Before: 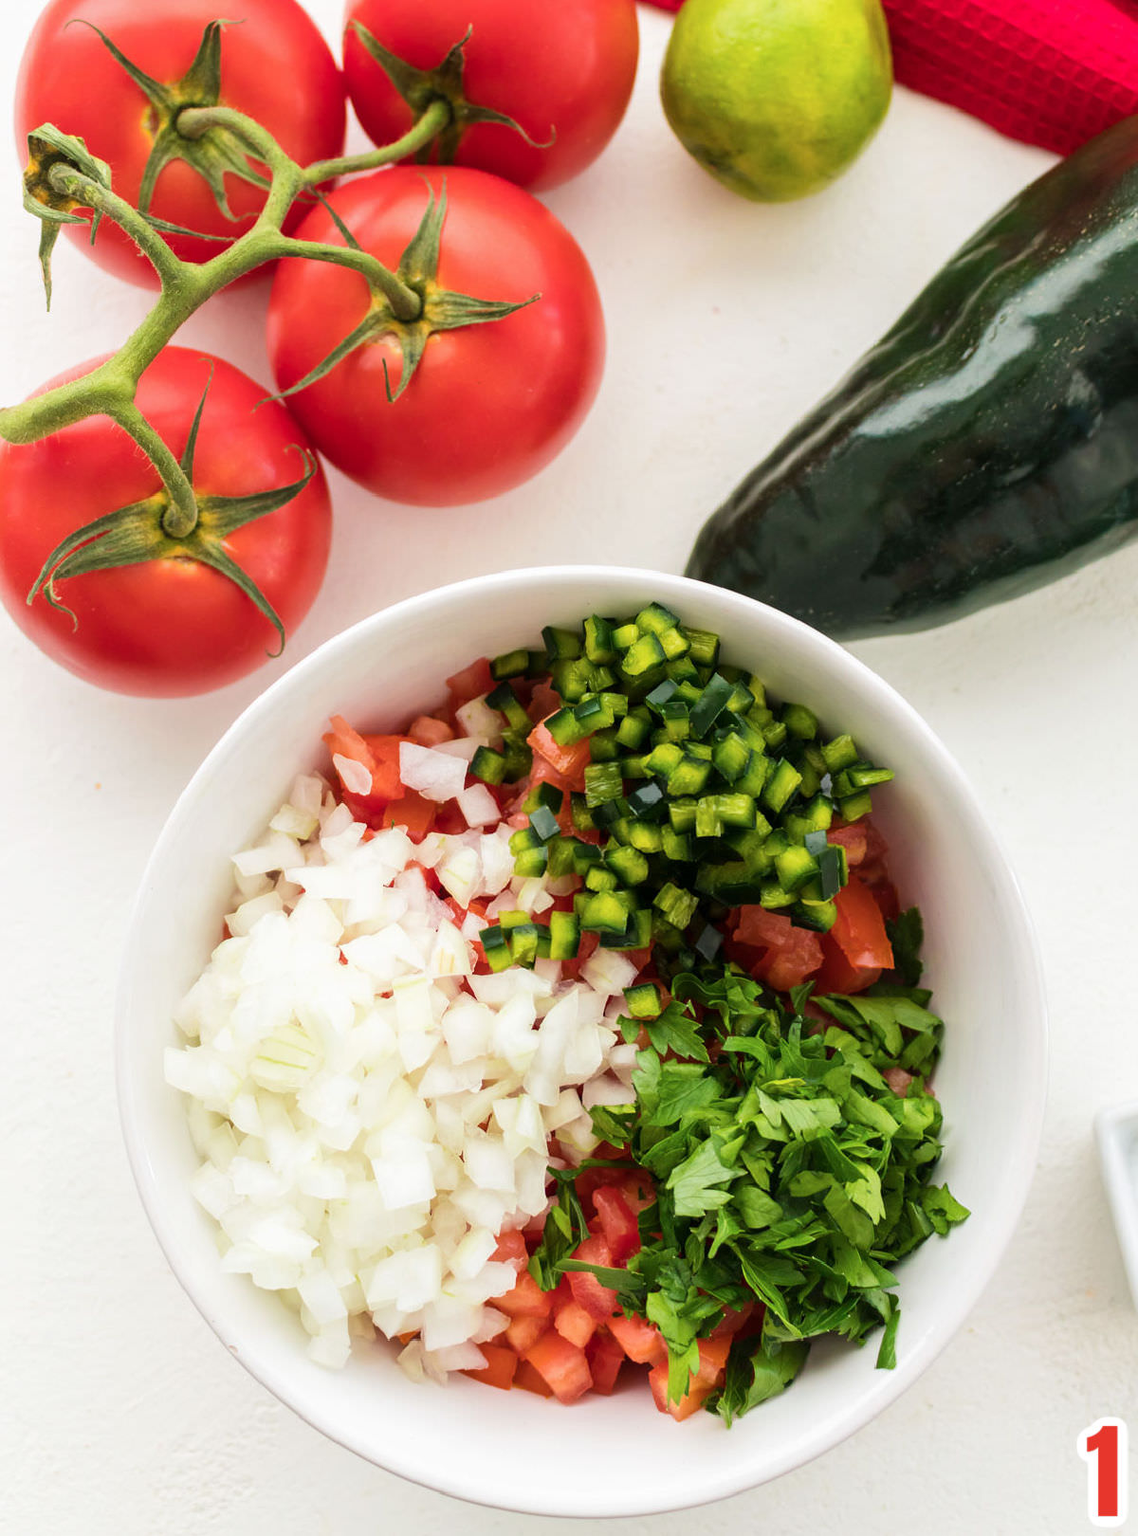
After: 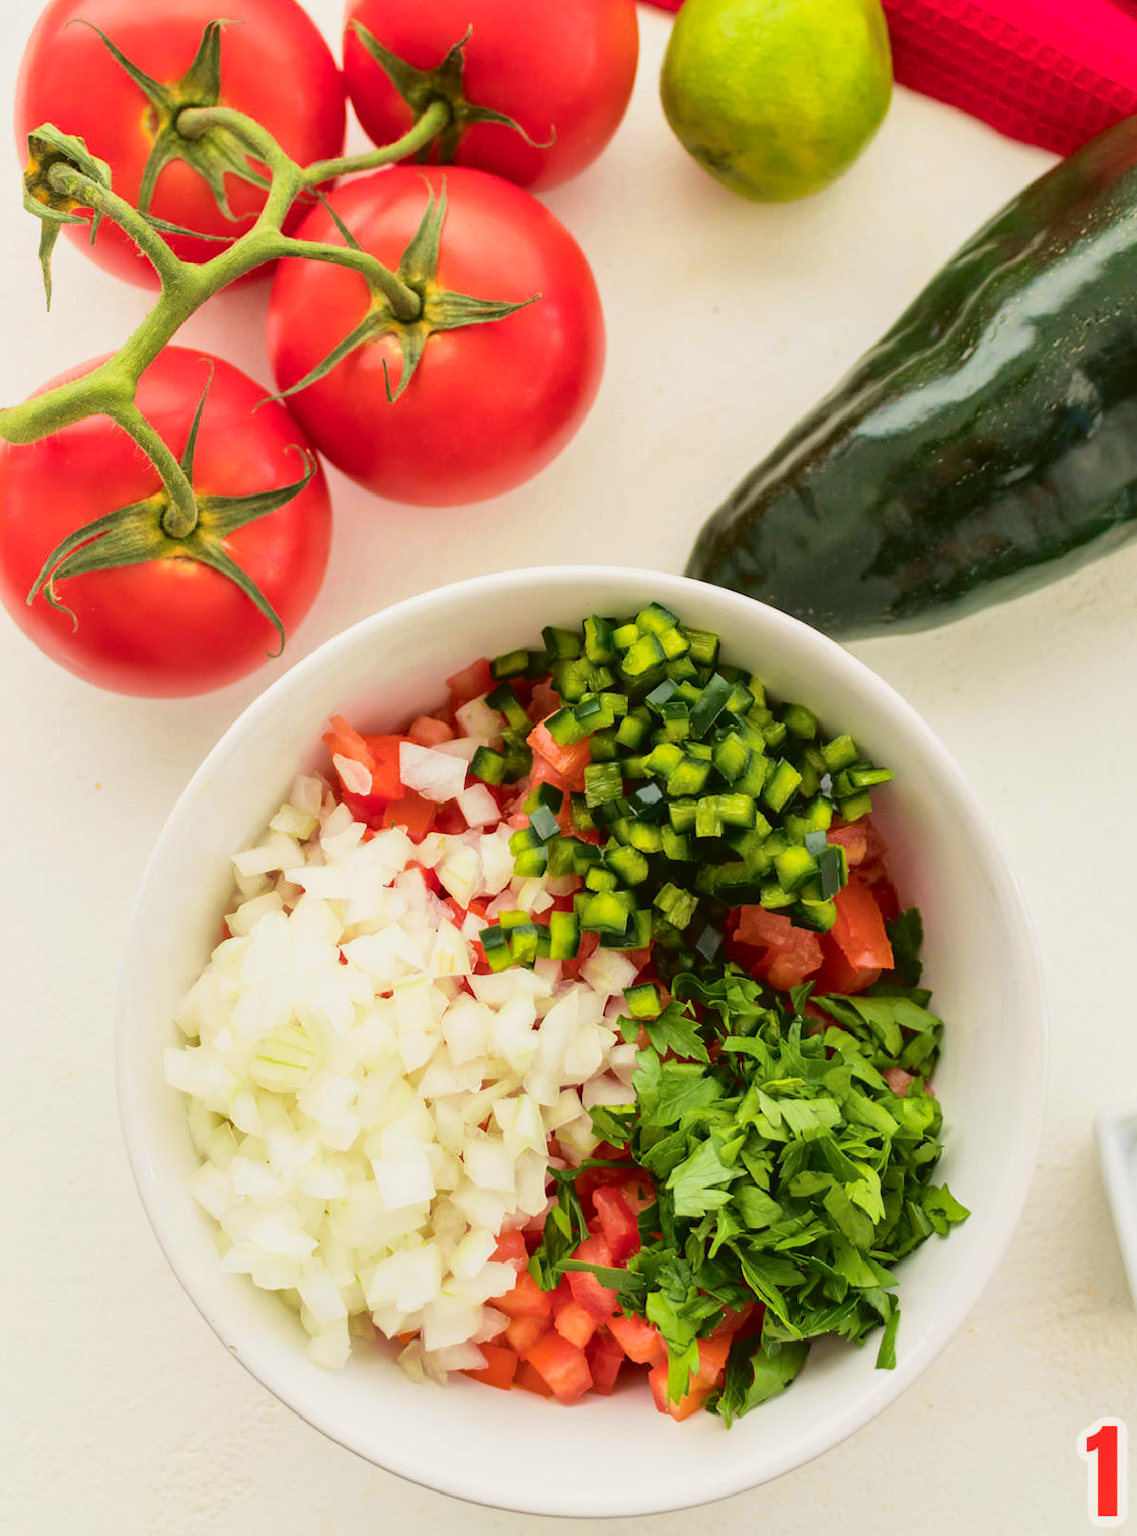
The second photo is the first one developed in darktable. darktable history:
shadows and highlights: on, module defaults
tone curve: curves: ch0 [(0, 0.021) (0.049, 0.044) (0.152, 0.14) (0.328, 0.377) (0.473, 0.543) (0.641, 0.705) (0.85, 0.894) (1, 0.969)]; ch1 [(0, 0) (0.302, 0.331) (0.433, 0.432) (0.472, 0.47) (0.502, 0.503) (0.527, 0.521) (0.564, 0.58) (0.614, 0.626) (0.677, 0.701) (0.859, 0.885) (1, 1)]; ch2 [(0, 0) (0.33, 0.301) (0.447, 0.44) (0.487, 0.496) (0.502, 0.516) (0.535, 0.563) (0.565, 0.593) (0.608, 0.638) (1, 1)], color space Lab, independent channels, preserve colors none
